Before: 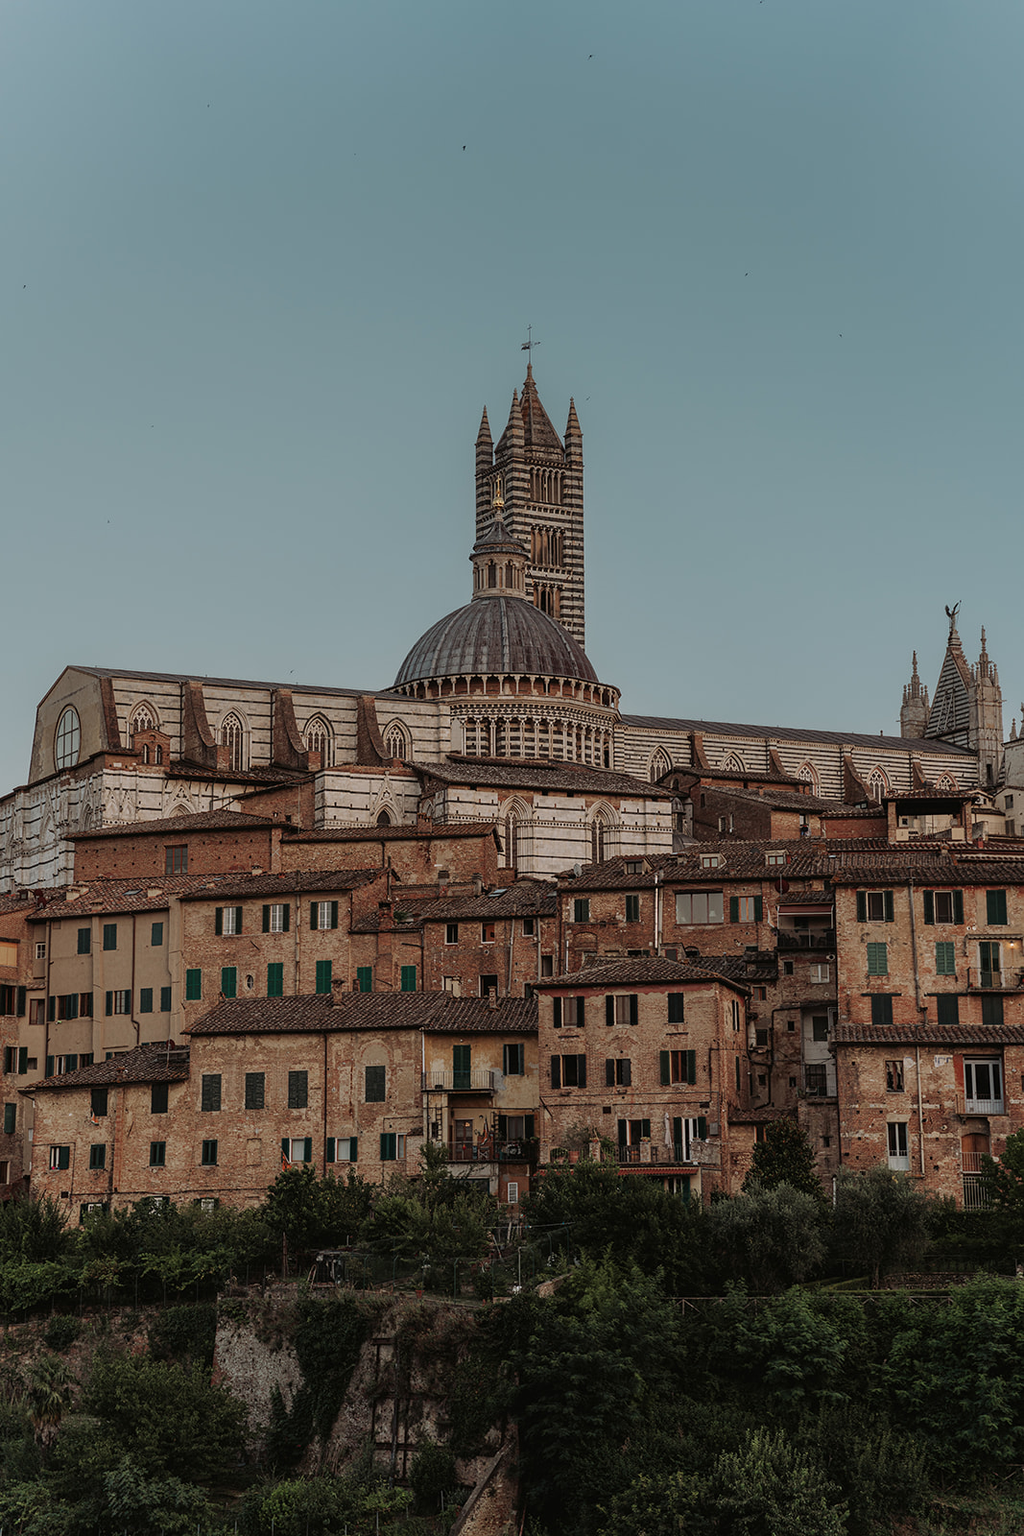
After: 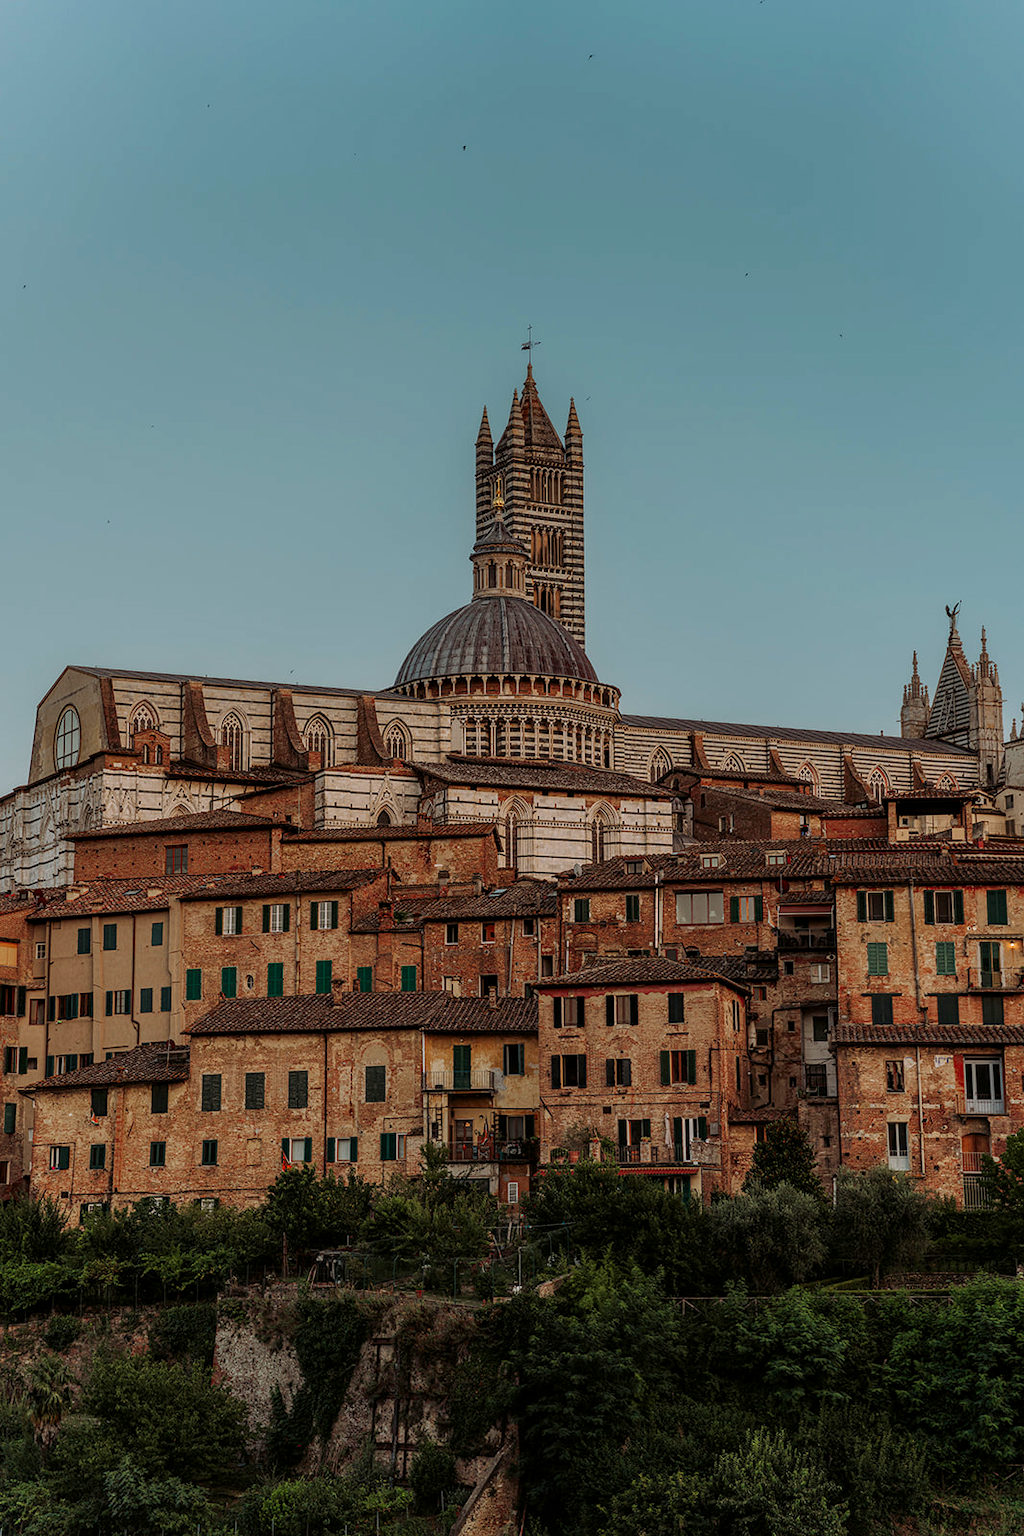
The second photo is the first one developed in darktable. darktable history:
local contrast: on, module defaults
contrast brightness saturation: saturation 0.495
